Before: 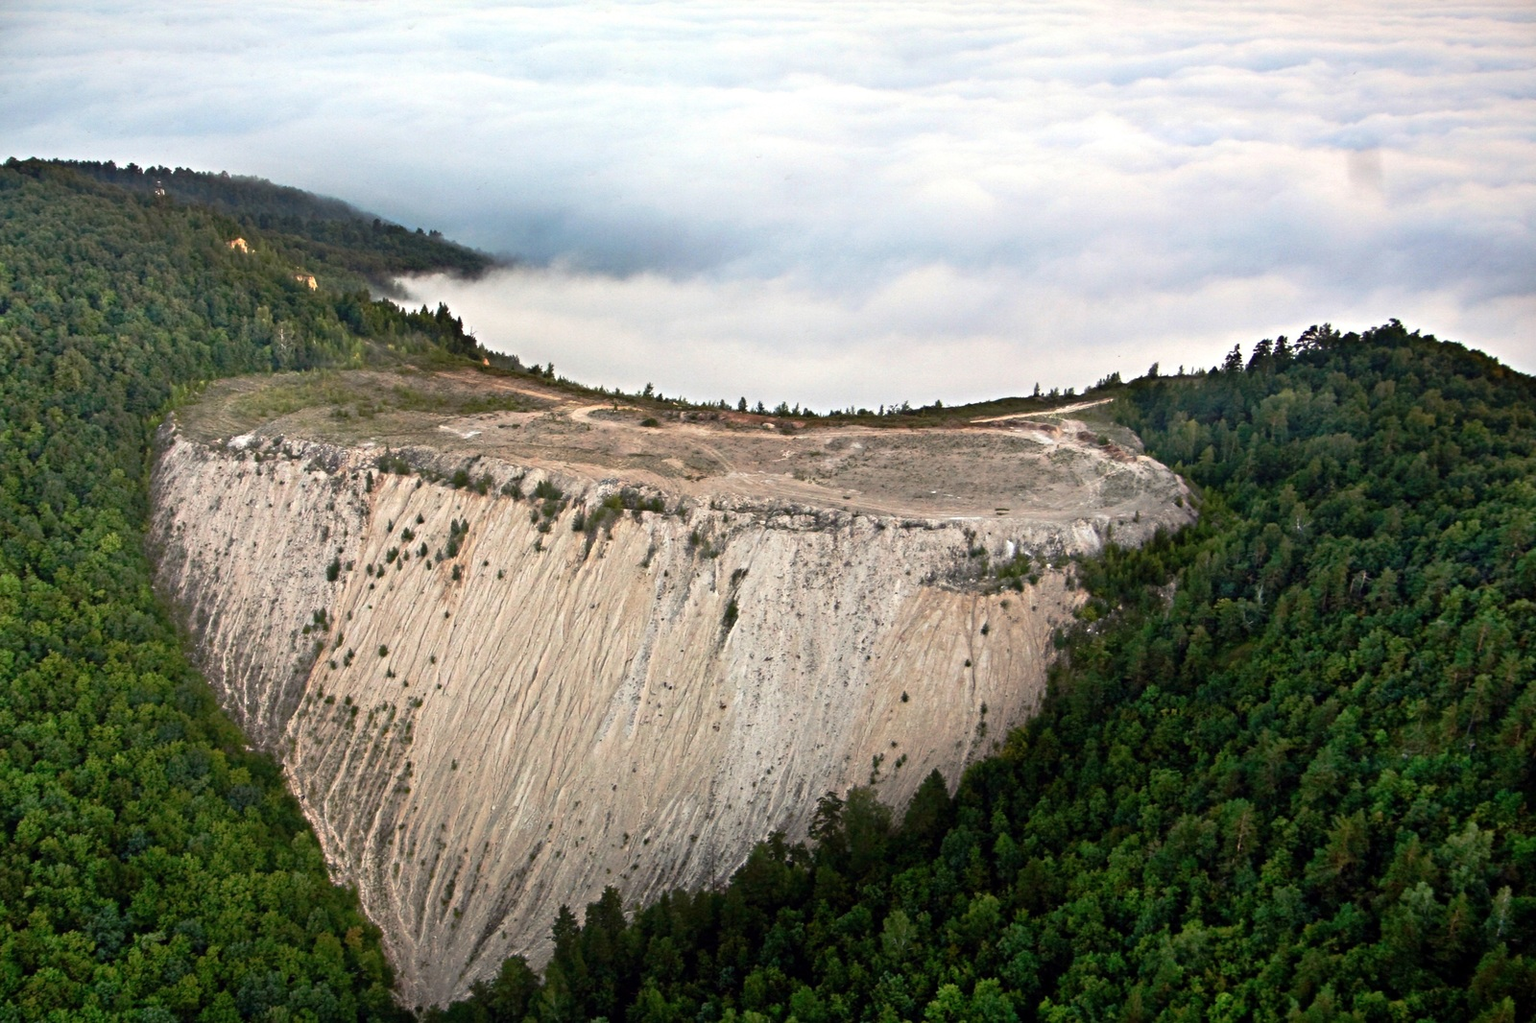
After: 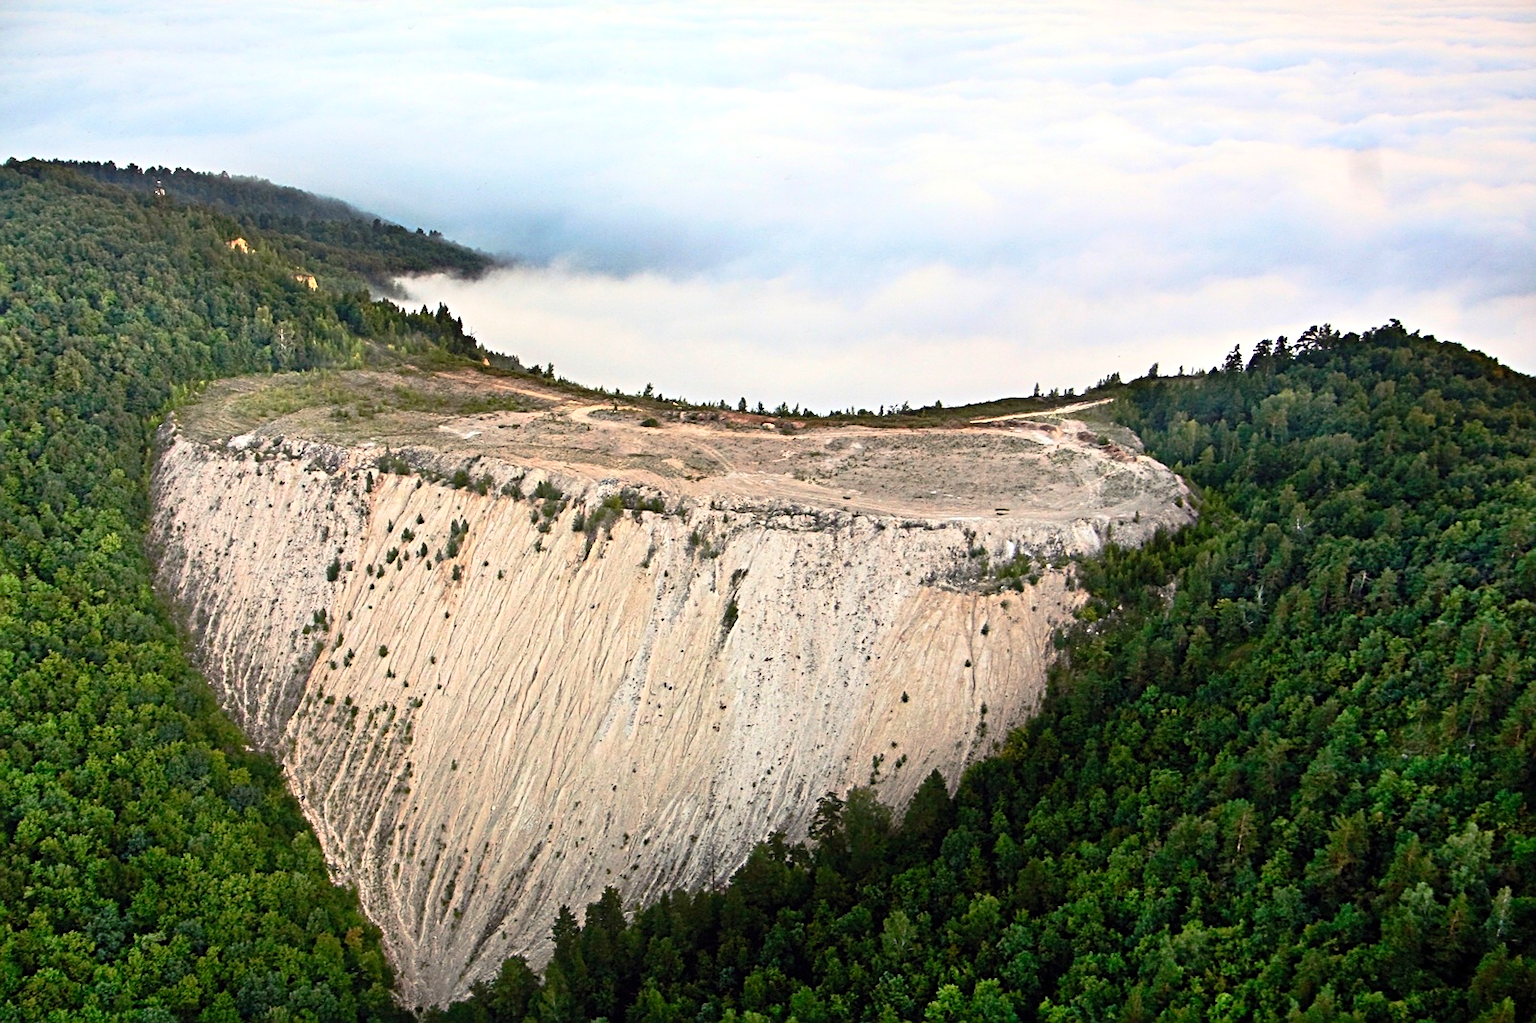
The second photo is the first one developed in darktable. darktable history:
contrast brightness saturation: contrast 0.202, brightness 0.159, saturation 0.22
sharpen: on, module defaults
